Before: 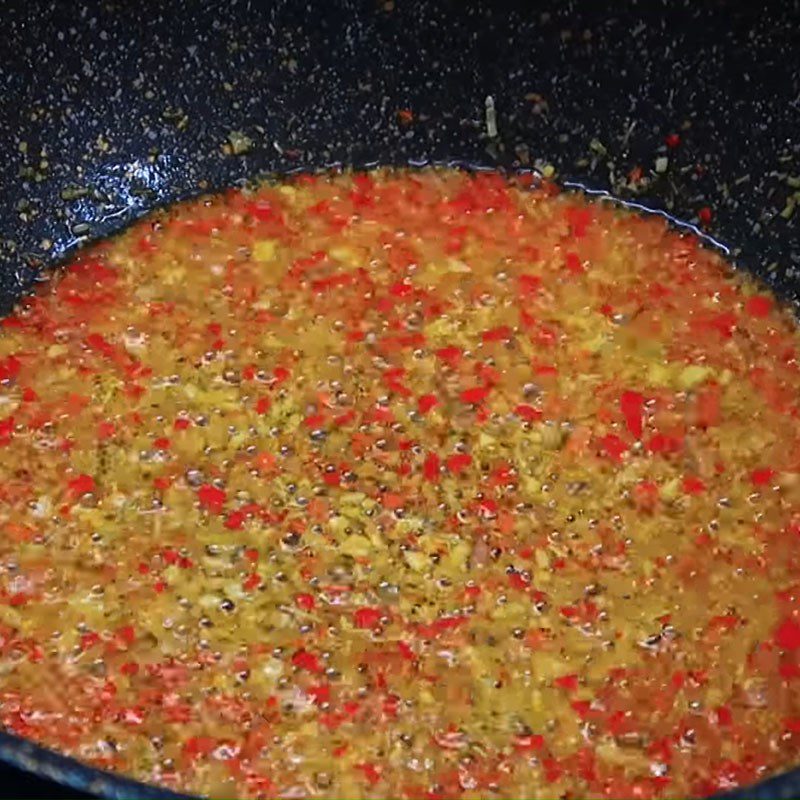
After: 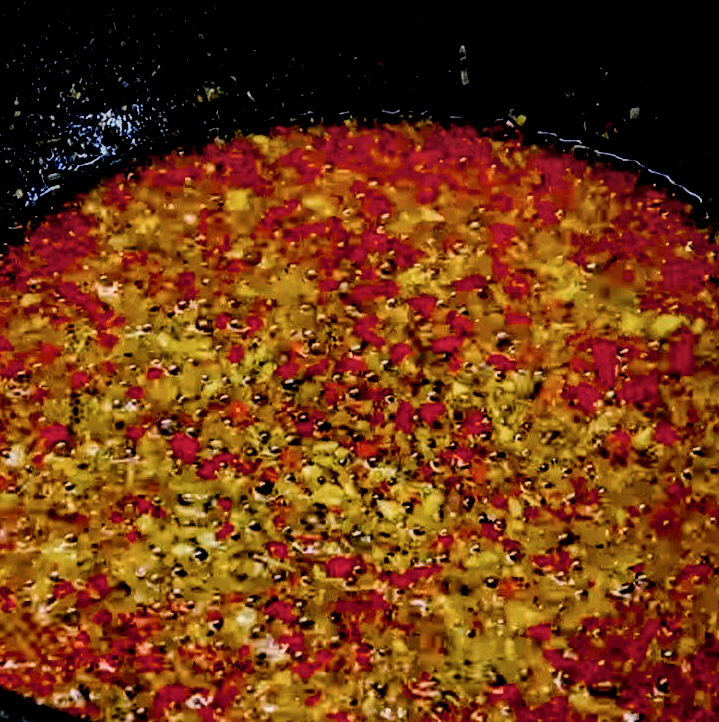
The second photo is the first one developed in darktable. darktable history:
contrast brightness saturation: saturation -0.059
color balance rgb: perceptual saturation grading › global saturation 0.92%
local contrast: on, module defaults
crop: left 3.467%, top 6.474%, right 6.632%, bottom 3.234%
exposure: black level correction 0.099, exposure -0.091 EV, compensate exposure bias true, compensate highlight preservation false
filmic rgb: black relative exposure -5.15 EV, white relative exposure 3.53 EV, hardness 3.18, contrast 1.504, highlights saturation mix -49.47%
